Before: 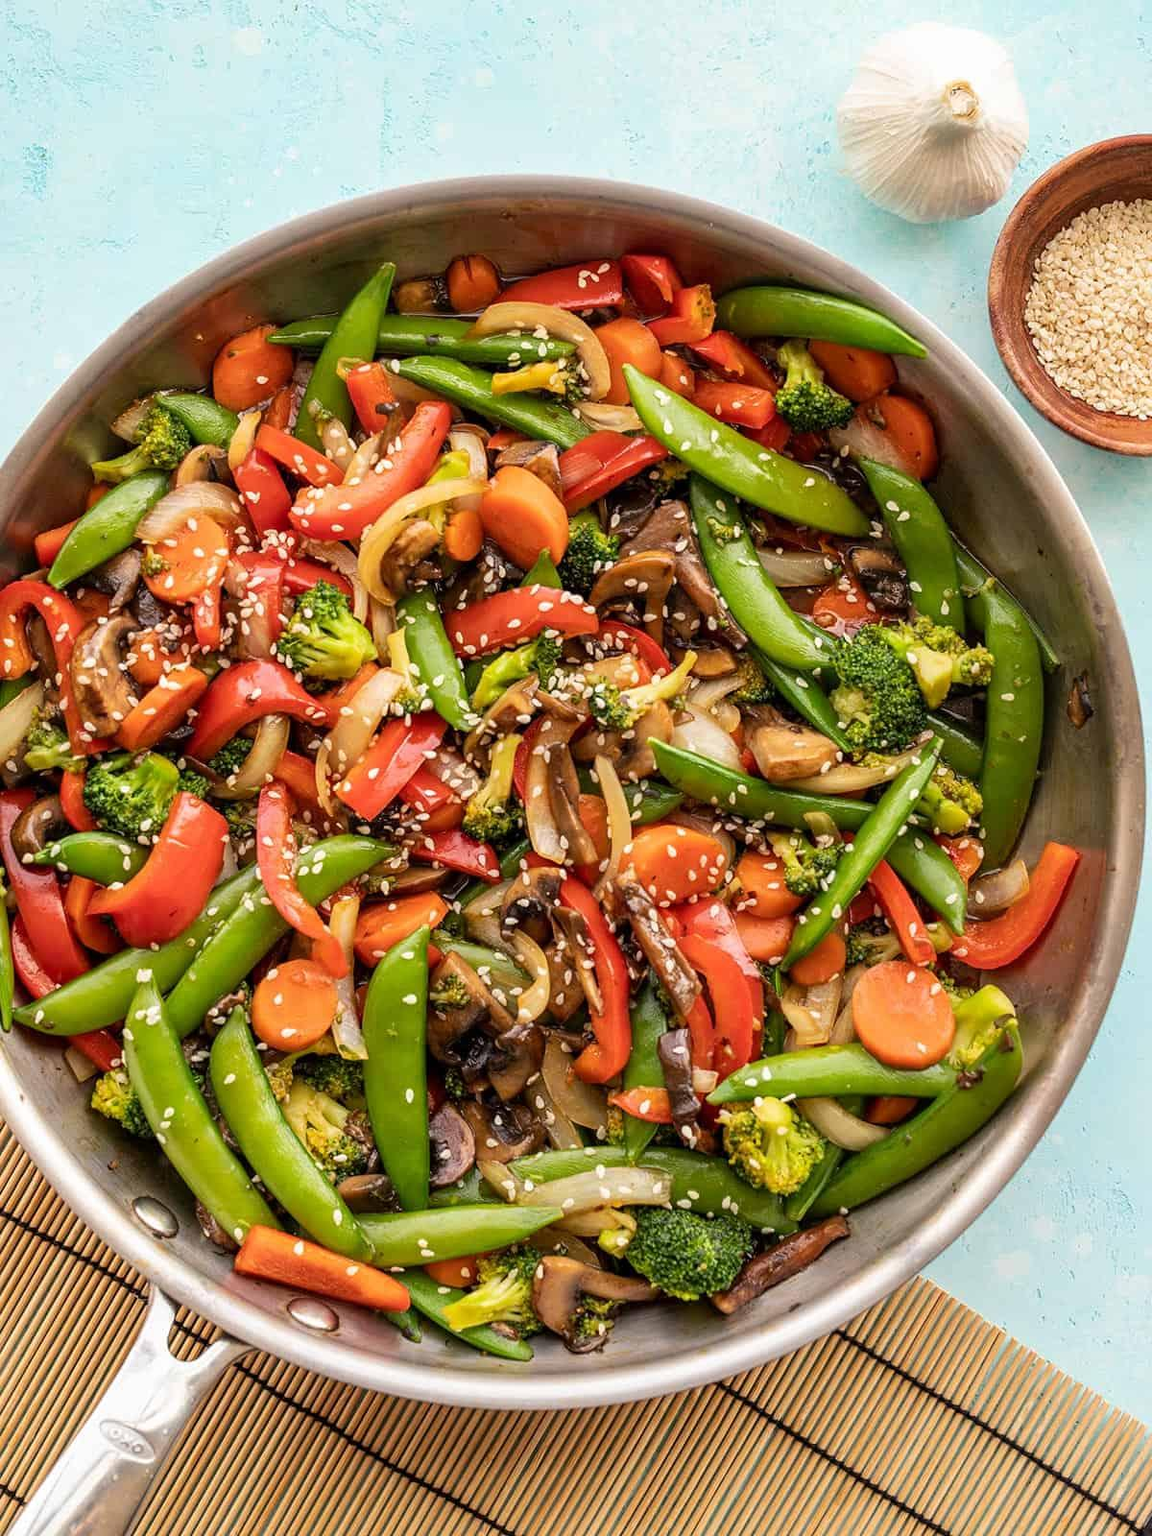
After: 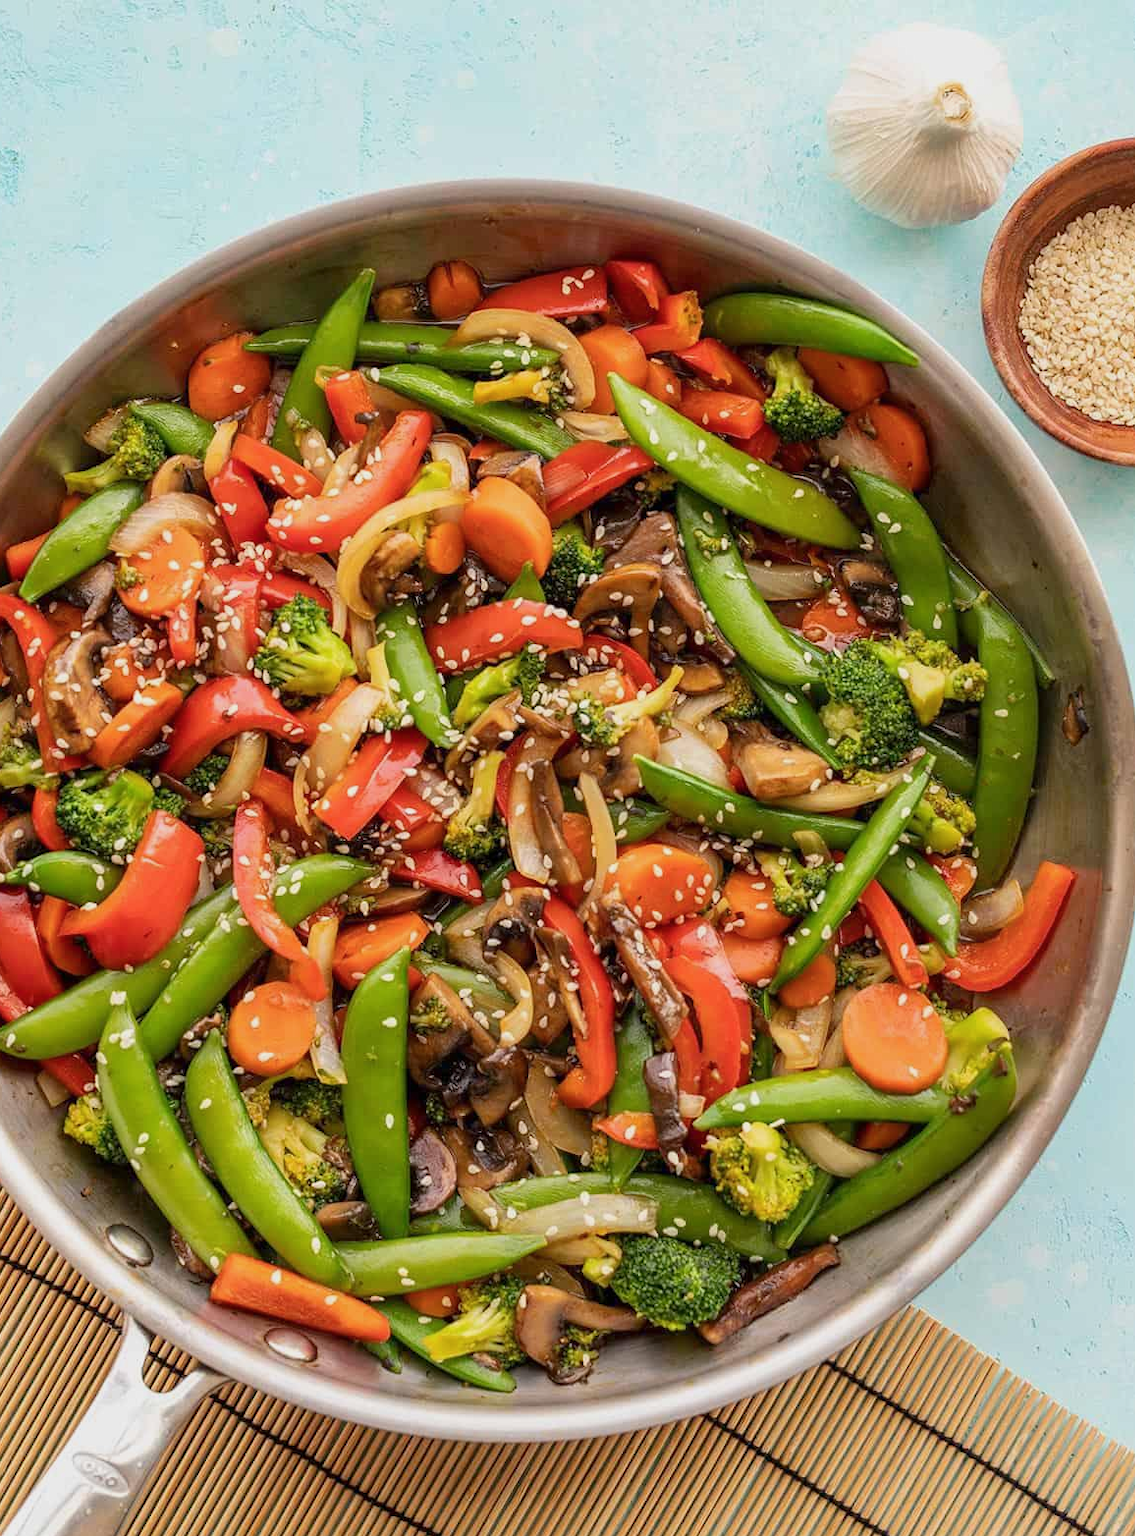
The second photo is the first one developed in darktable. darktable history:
color balance rgb: contrast -10%
crop and rotate: left 2.536%, right 1.107%, bottom 2.246%
